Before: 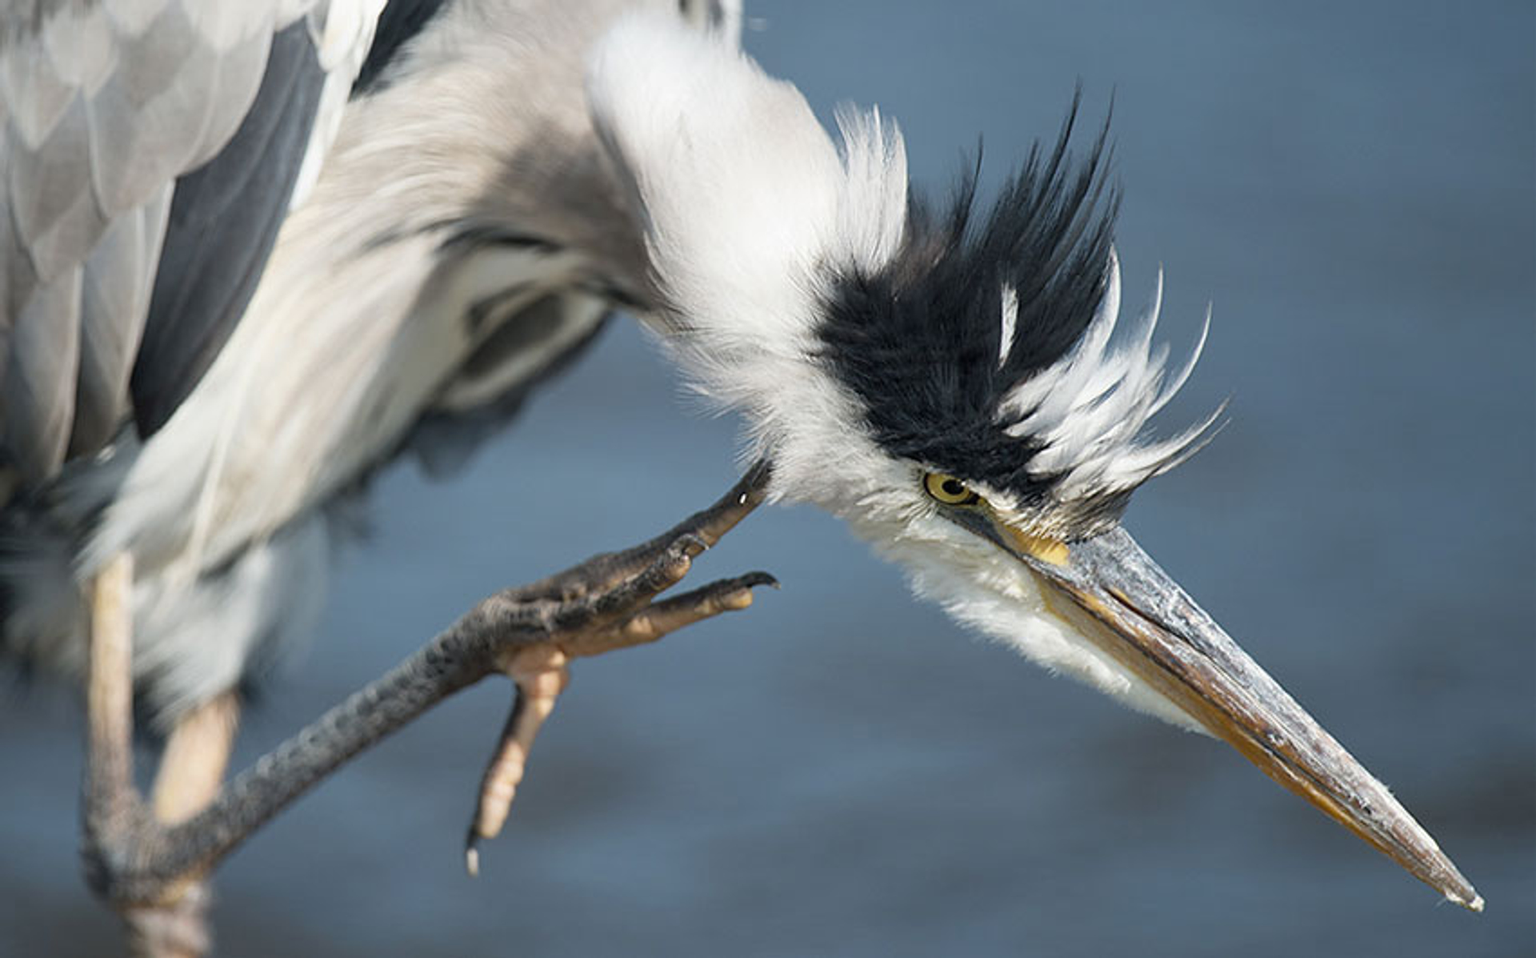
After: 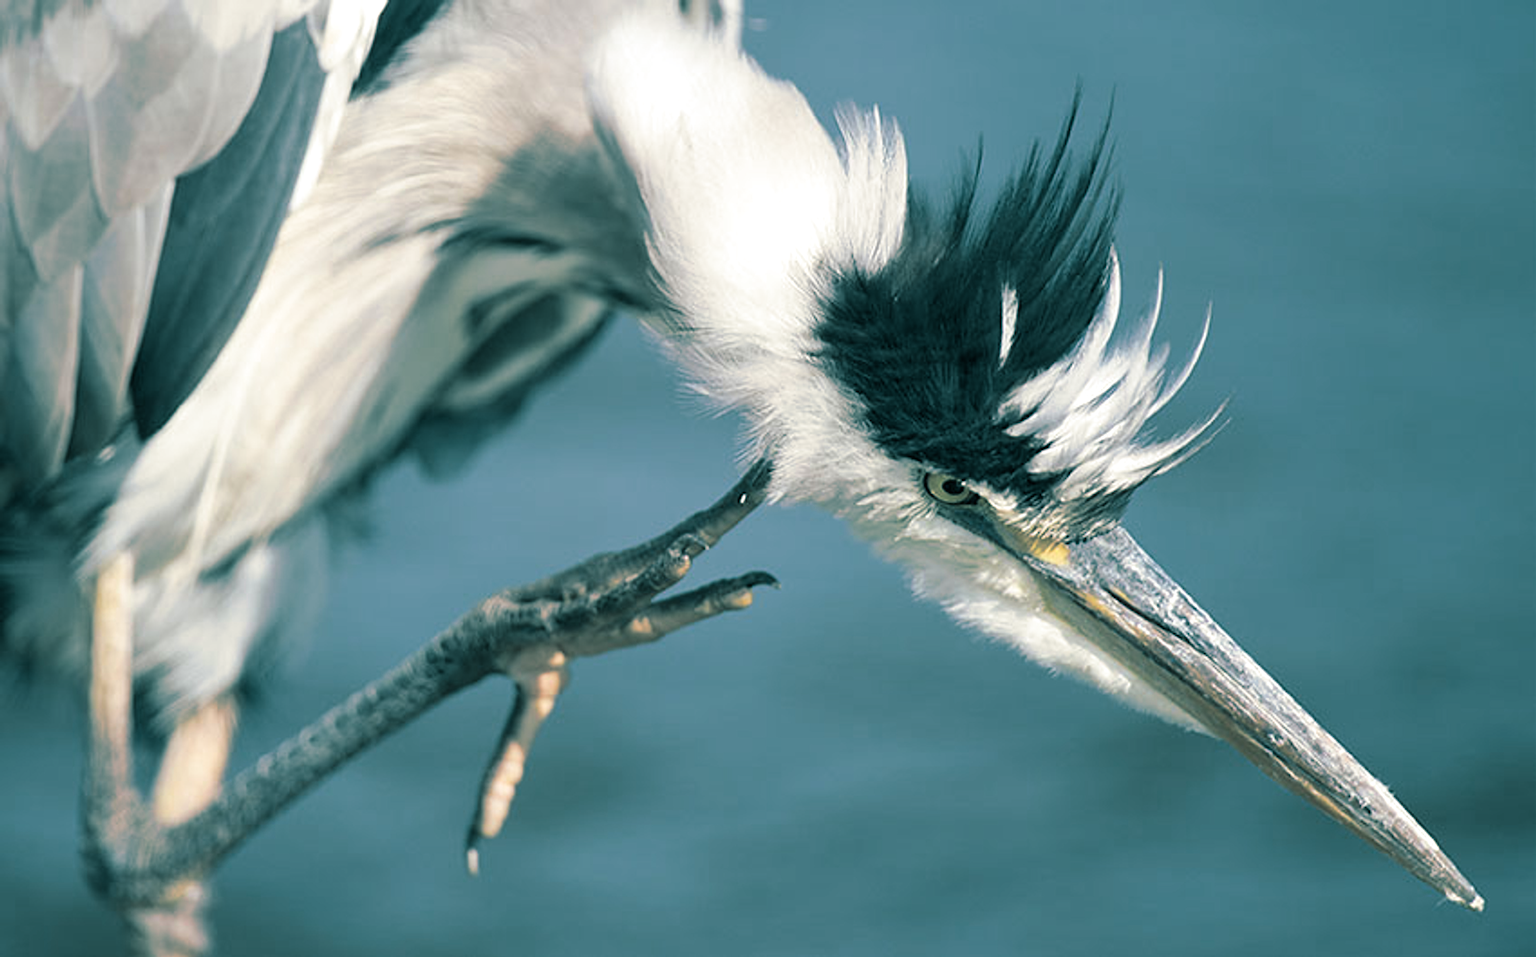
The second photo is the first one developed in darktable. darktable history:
split-toning: shadows › hue 186.43°, highlights › hue 49.29°, compress 30.29%
exposure: exposure 0.197 EV, compensate highlight preservation false
